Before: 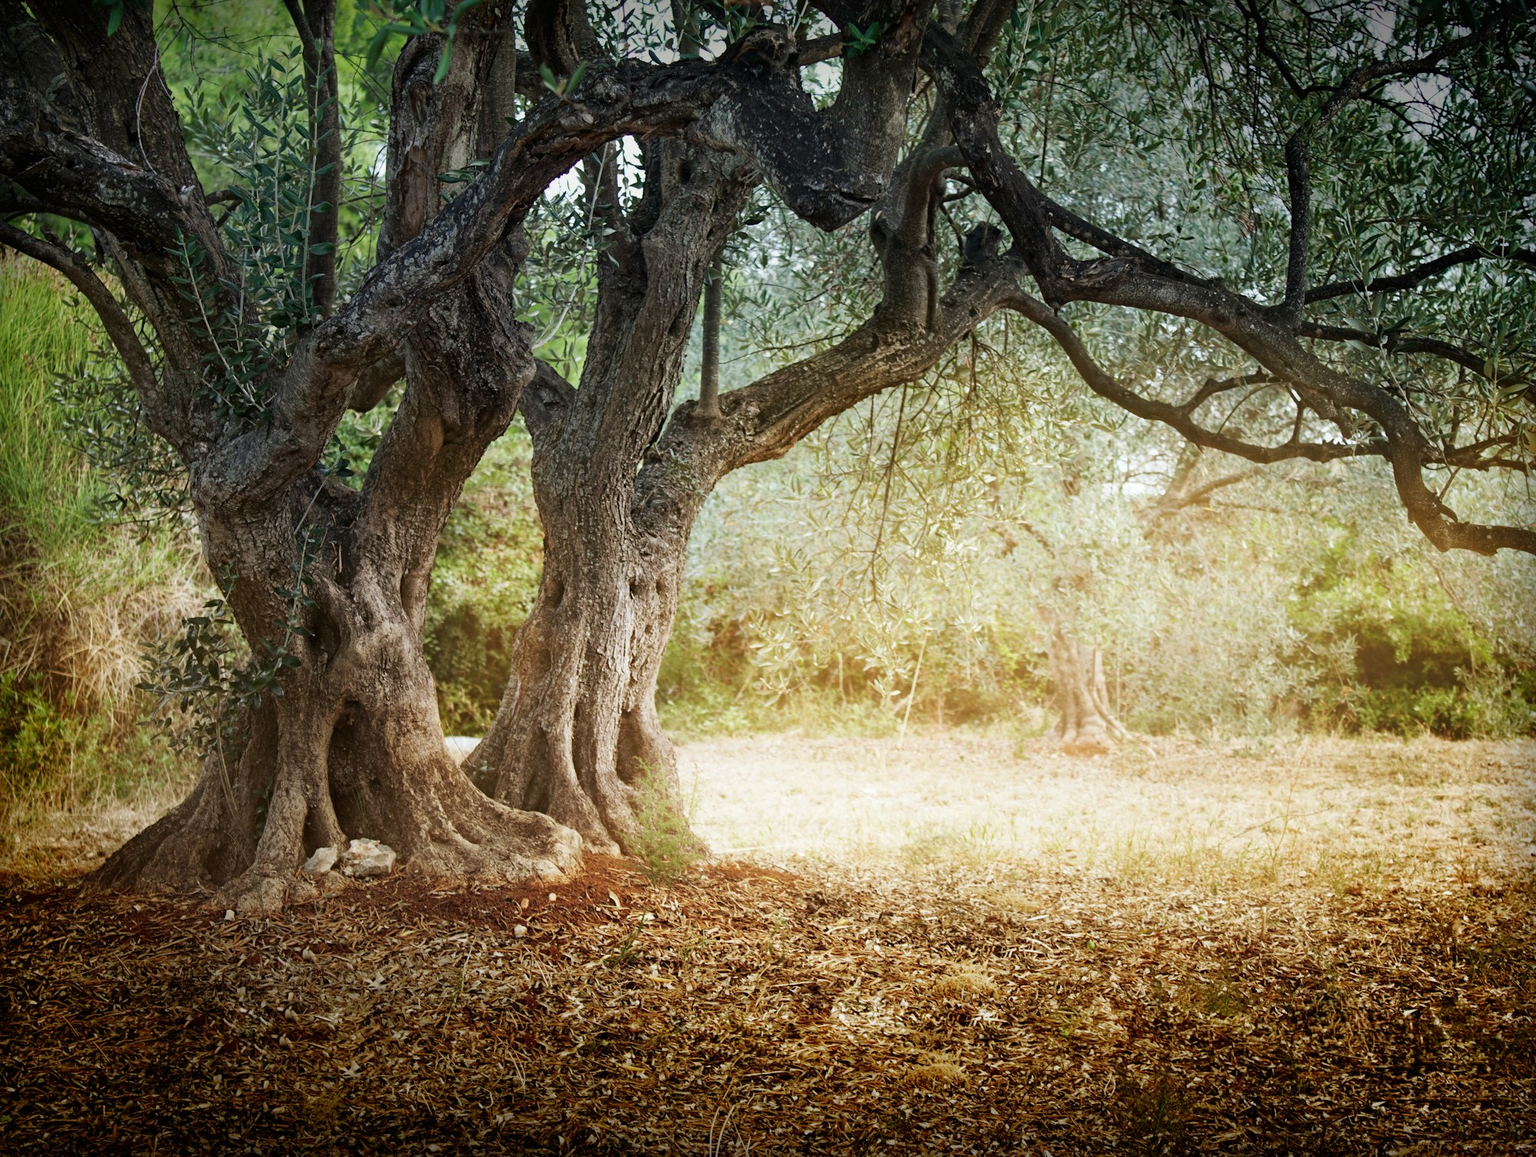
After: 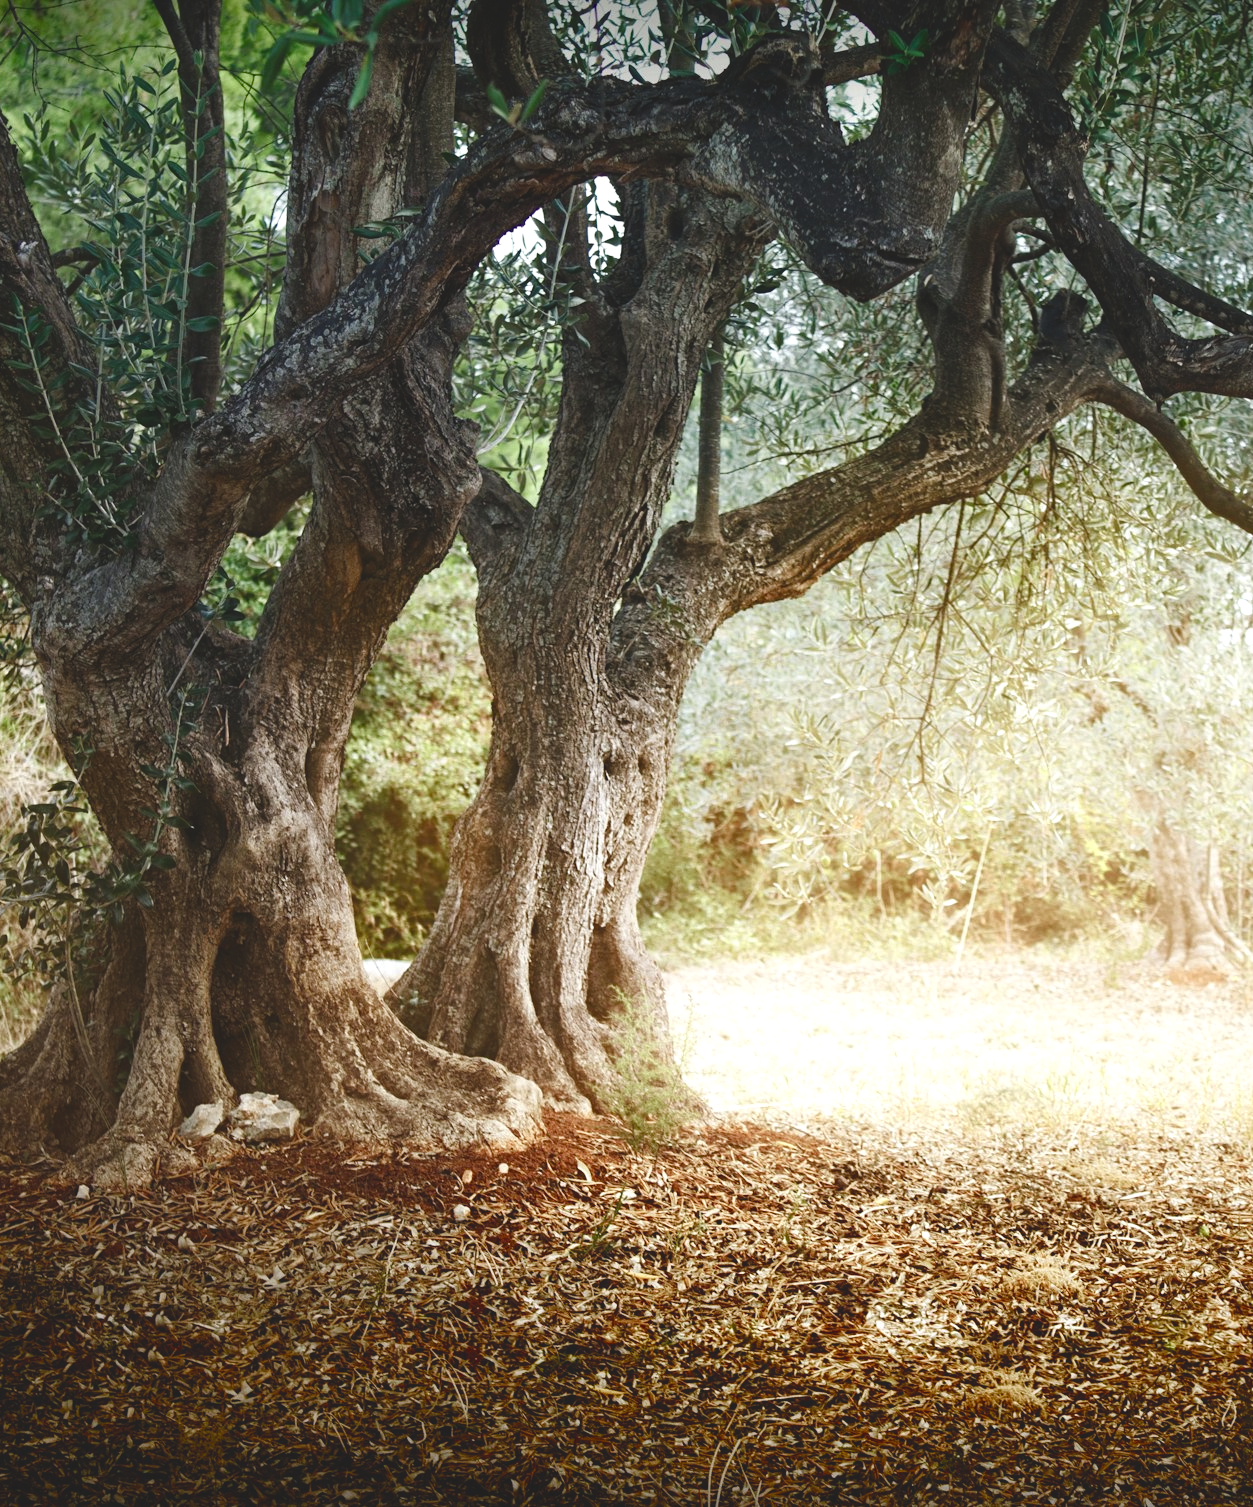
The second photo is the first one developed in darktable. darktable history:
color balance rgb: global offset › luminance 1.98%, linear chroma grading › shadows 31.946%, linear chroma grading › global chroma -2.497%, linear chroma grading › mid-tones 4.308%, perceptual saturation grading › global saturation 0.075%, perceptual saturation grading › highlights -32.225%, perceptual saturation grading › mid-tones 5.16%, perceptual saturation grading › shadows 17.195%, global vibrance 6.368%, contrast 12.094%, saturation formula JzAzBz (2021)
crop: left 10.805%, right 26.523%
